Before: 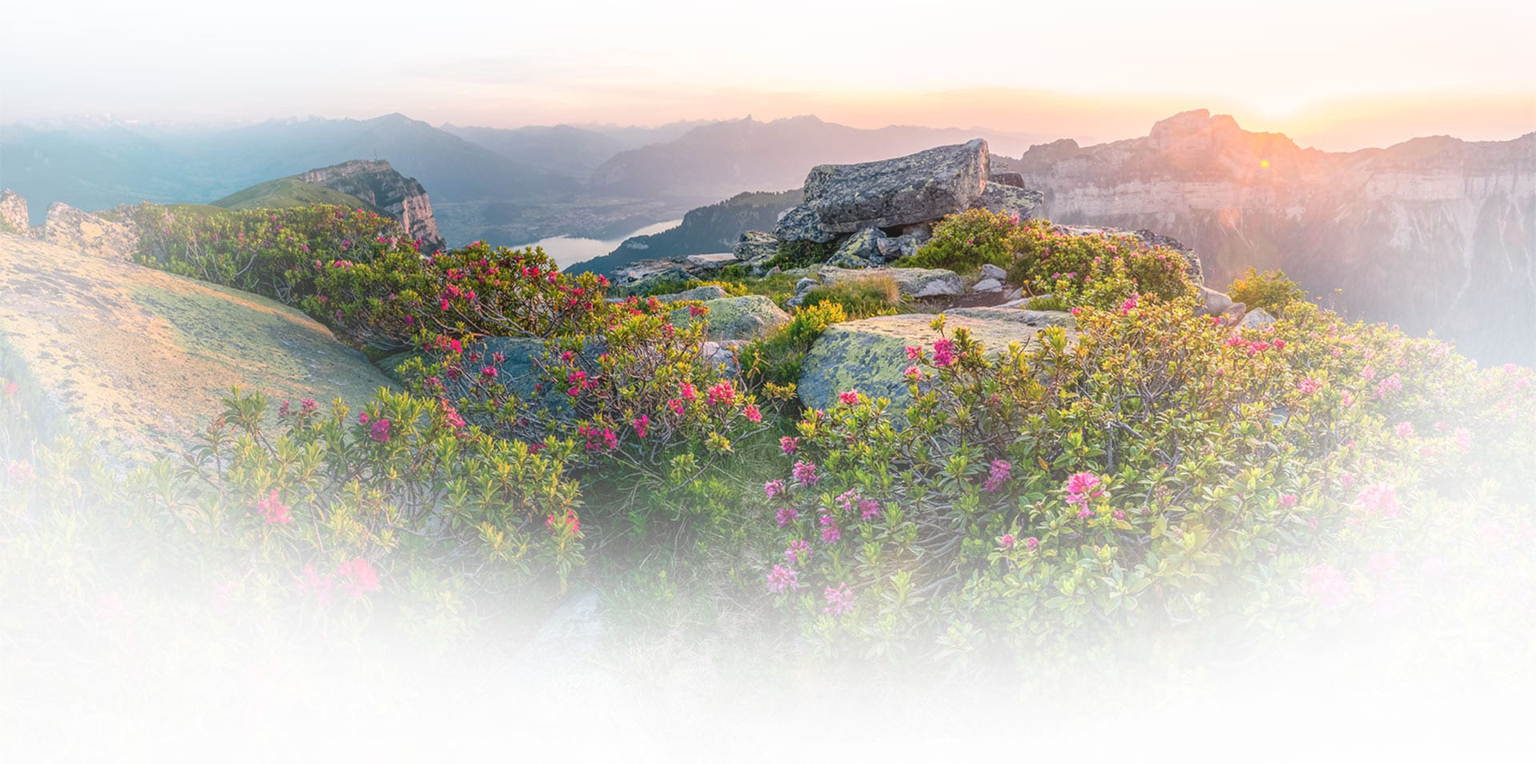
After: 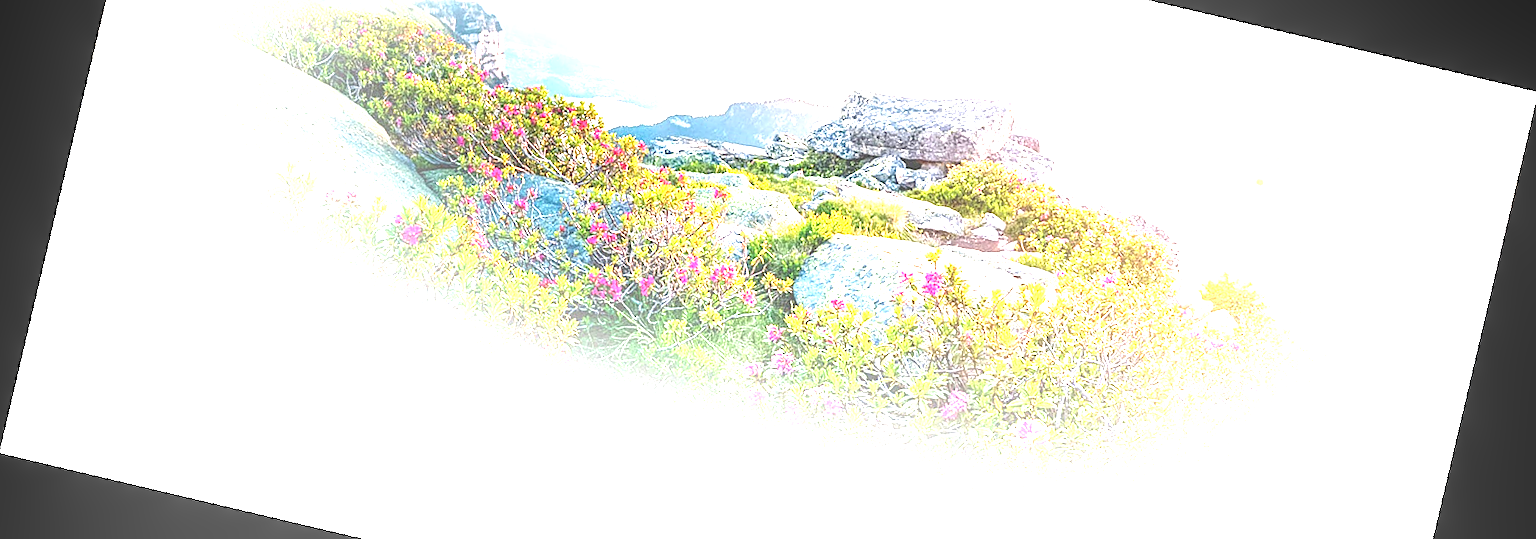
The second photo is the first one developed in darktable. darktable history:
rotate and perspective: rotation 13.27°, automatic cropping off
exposure: black level correction 0, exposure 2.327 EV, compensate exposure bias true, compensate highlight preservation false
local contrast: detail 110%
sharpen: on, module defaults
crop and rotate: top 23.043%, bottom 23.437%
